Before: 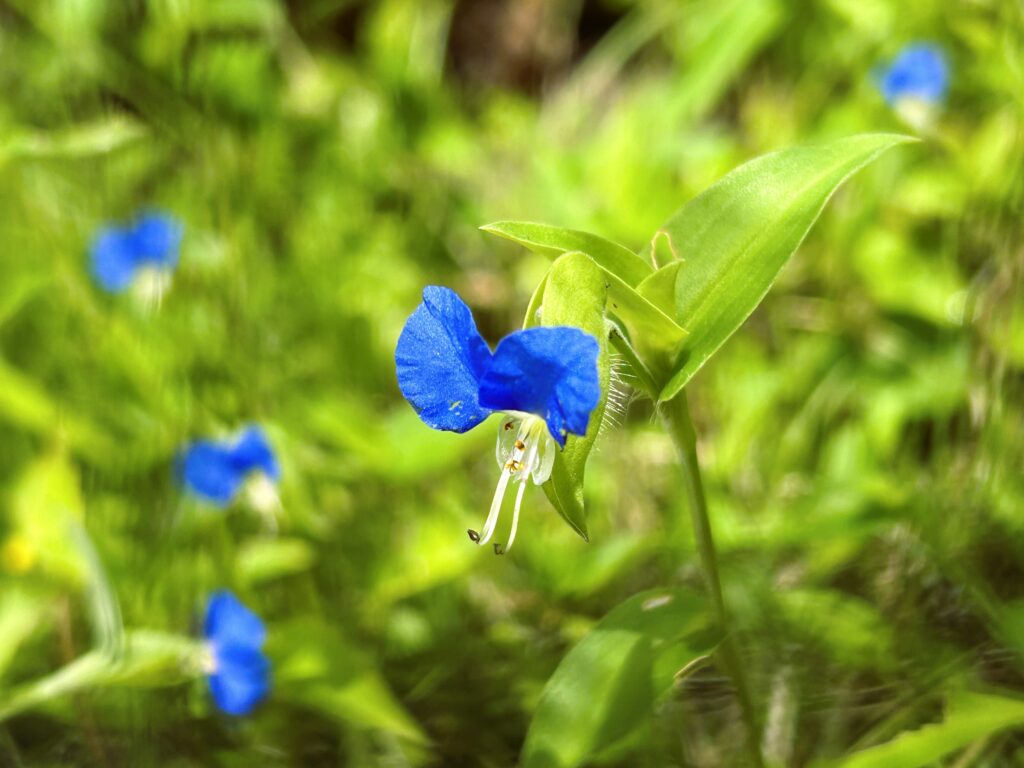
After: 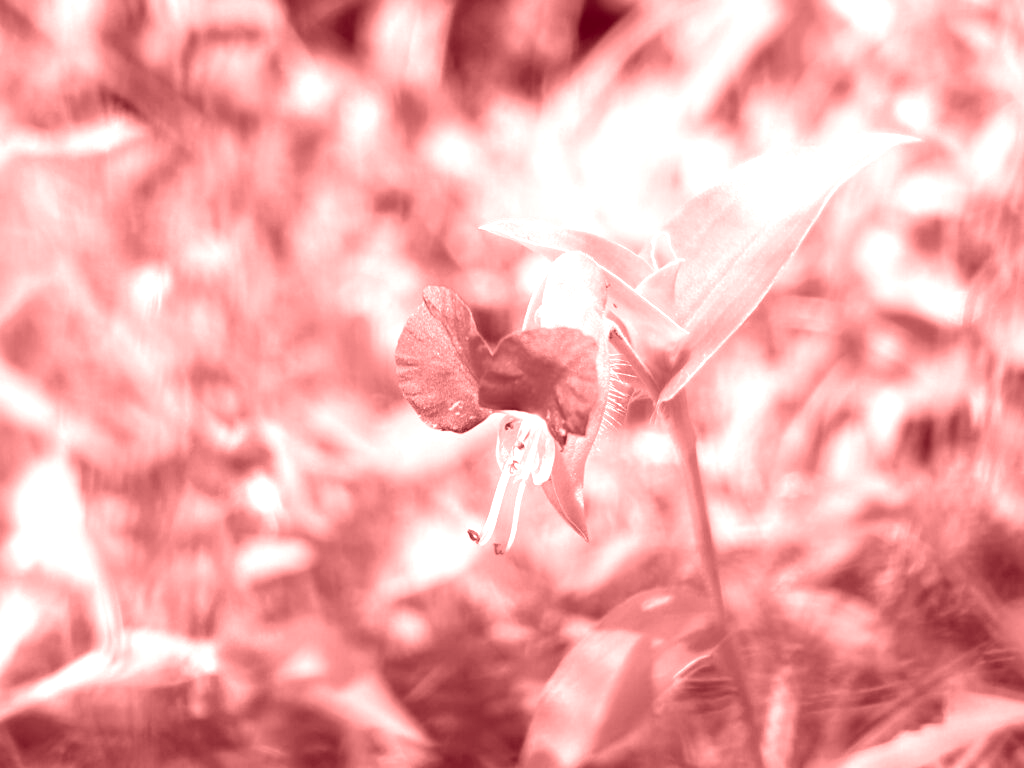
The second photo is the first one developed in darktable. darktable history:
colorize: saturation 60%, source mix 100%
exposure: black level correction 0, exposure 0.5 EV, compensate exposure bias true, compensate highlight preservation false
